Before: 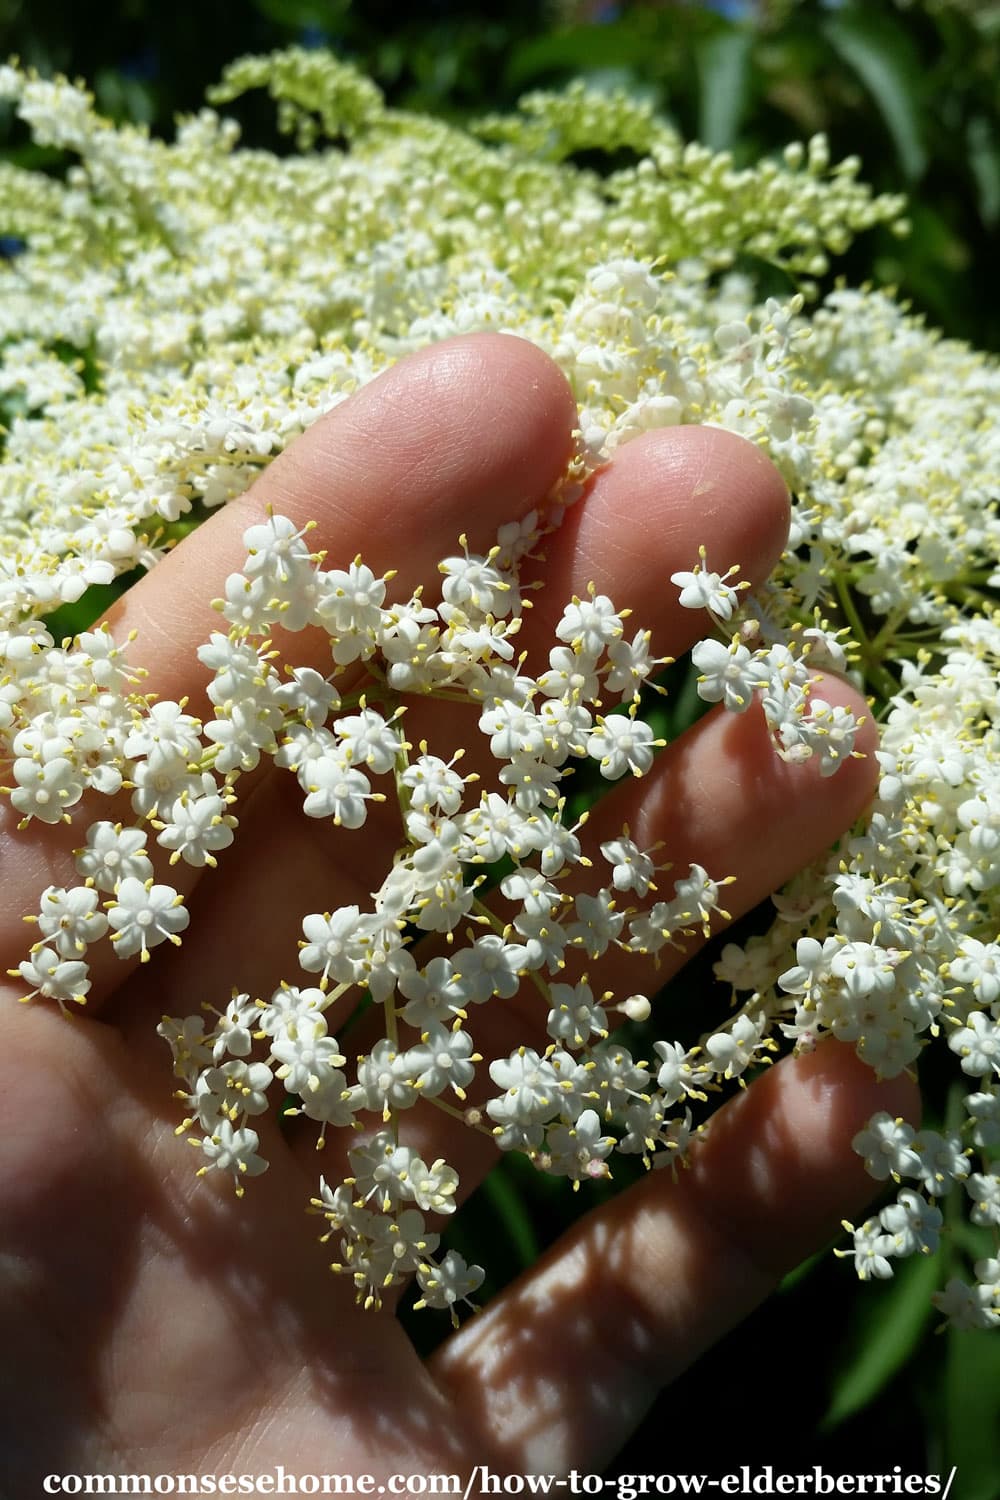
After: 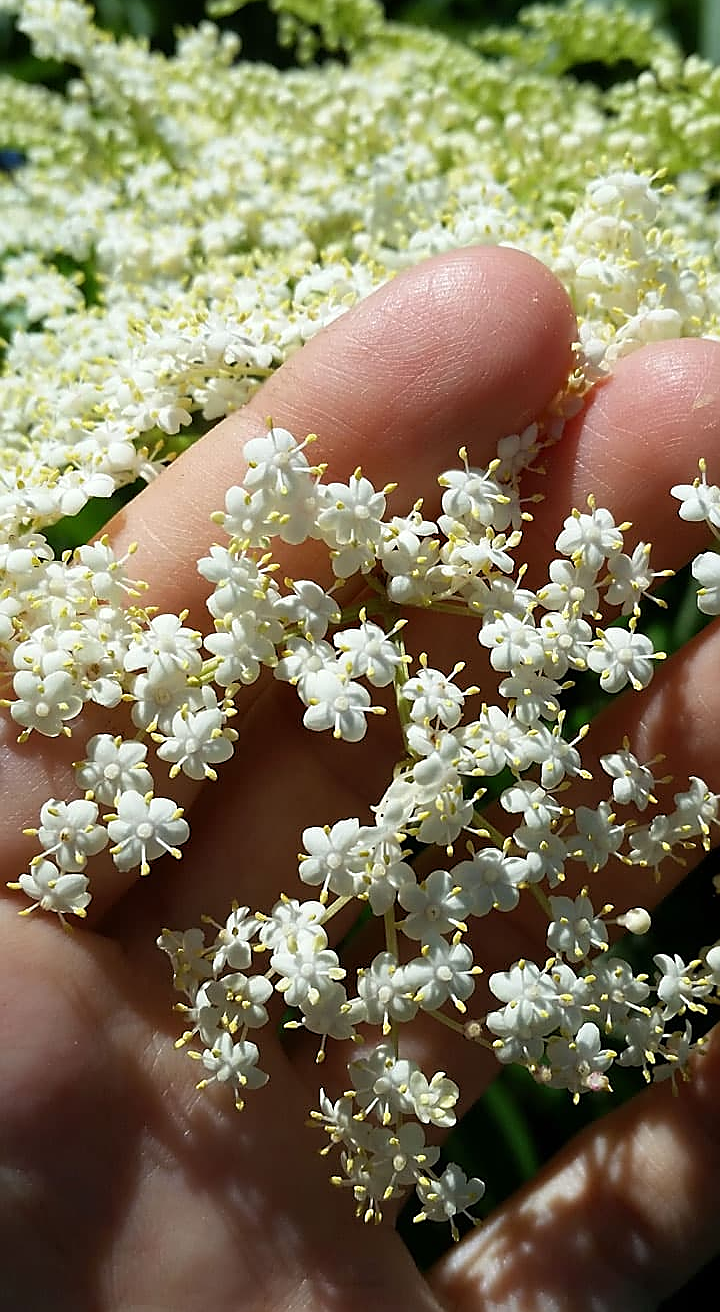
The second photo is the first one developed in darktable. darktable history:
crop: top 5.803%, right 27.864%, bottom 5.804%
sharpen: radius 1.4, amount 1.25, threshold 0.7
levels: mode automatic
